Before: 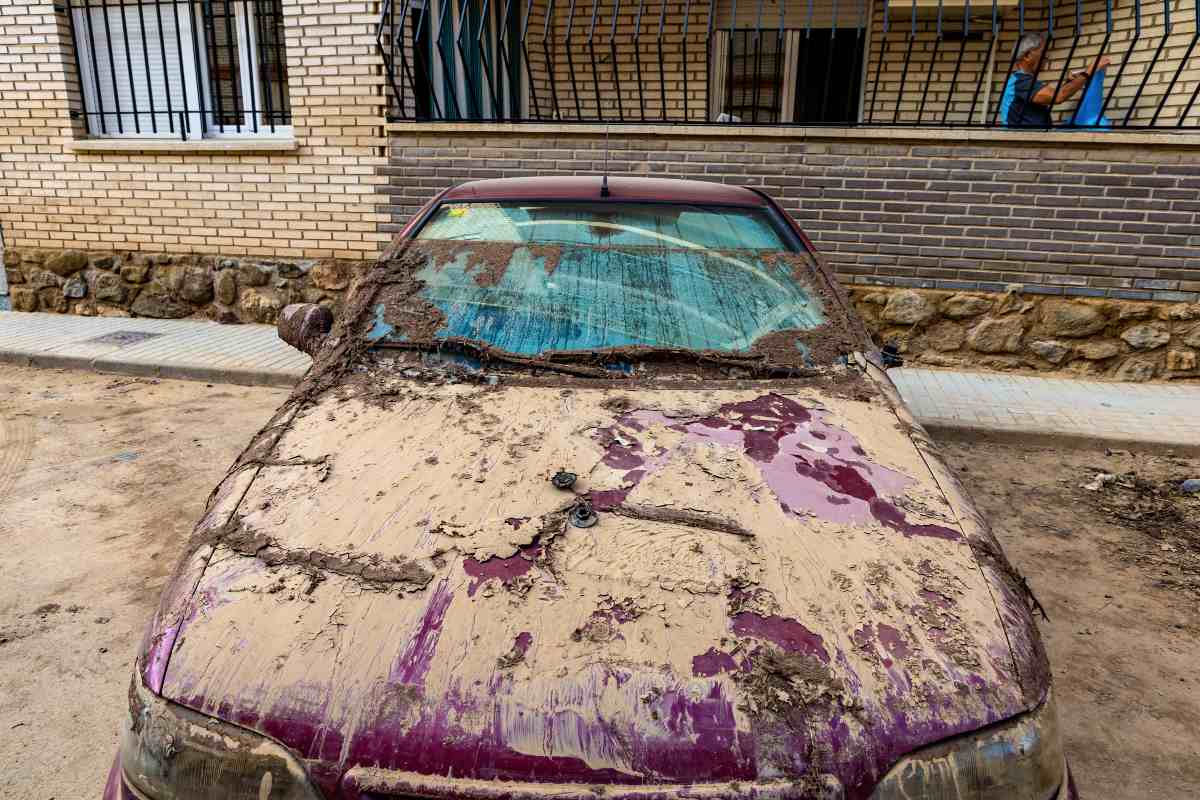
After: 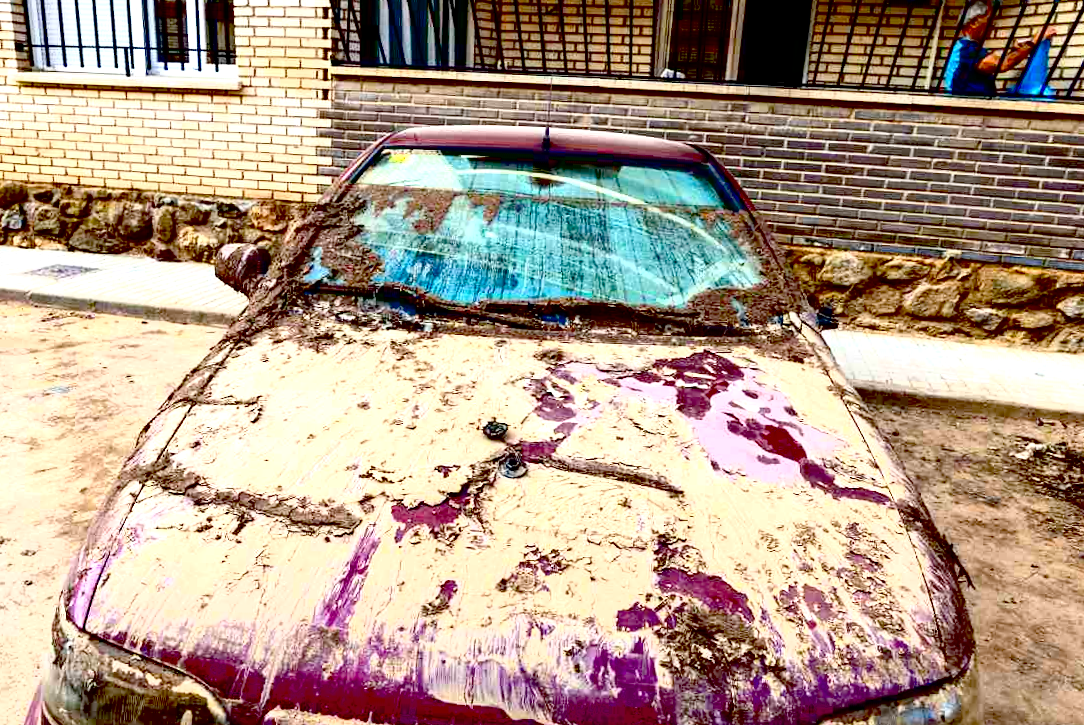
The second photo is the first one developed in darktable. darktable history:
exposure: black level correction 0.034, exposure 0.908 EV, compensate highlight preservation false
crop and rotate: angle -2.12°, left 3.131%, top 3.844%, right 1.55%, bottom 0.467%
tone curve: curves: ch0 [(0, 0) (0.003, 0.002) (0.011, 0.01) (0.025, 0.022) (0.044, 0.039) (0.069, 0.061) (0.1, 0.088) (0.136, 0.126) (0.177, 0.167) (0.224, 0.211) (0.277, 0.27) (0.335, 0.335) (0.399, 0.407) (0.468, 0.485) (0.543, 0.569) (0.623, 0.659) (0.709, 0.756) (0.801, 0.851) (0.898, 0.961) (1, 1)], color space Lab, independent channels, preserve colors none
tone equalizer: smoothing diameter 24.96%, edges refinement/feathering 13.35, preserve details guided filter
